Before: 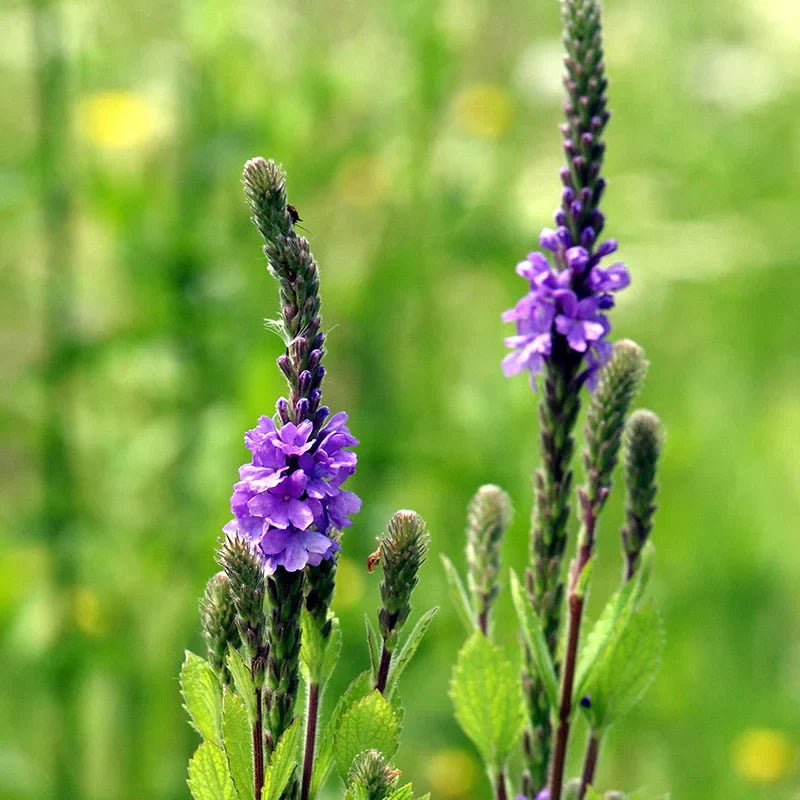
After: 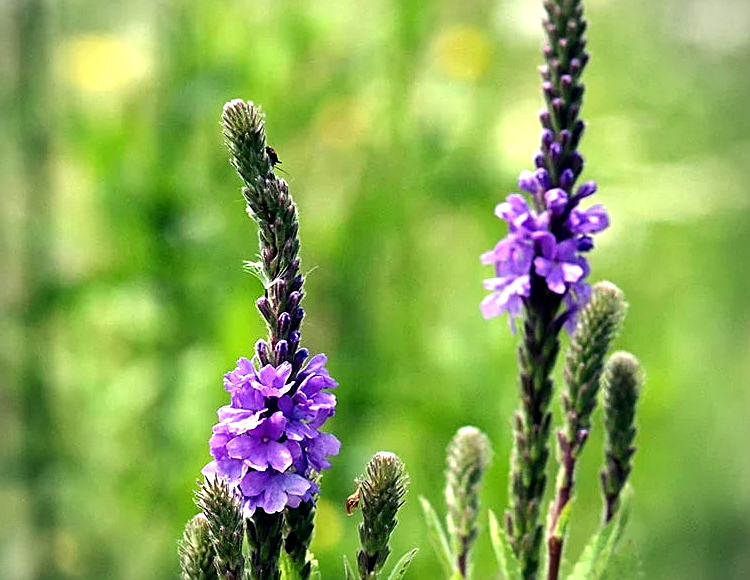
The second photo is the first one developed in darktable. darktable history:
tone equalizer: -8 EV -0.417 EV, -7 EV -0.389 EV, -6 EV -0.333 EV, -5 EV -0.222 EV, -3 EV 0.222 EV, -2 EV 0.333 EV, -1 EV 0.389 EV, +0 EV 0.417 EV, edges refinement/feathering 500, mask exposure compensation -1.57 EV, preserve details no
vignetting: on, module defaults
sharpen: on, module defaults
crop: left 2.737%, top 7.287%, right 3.421%, bottom 20.179%
